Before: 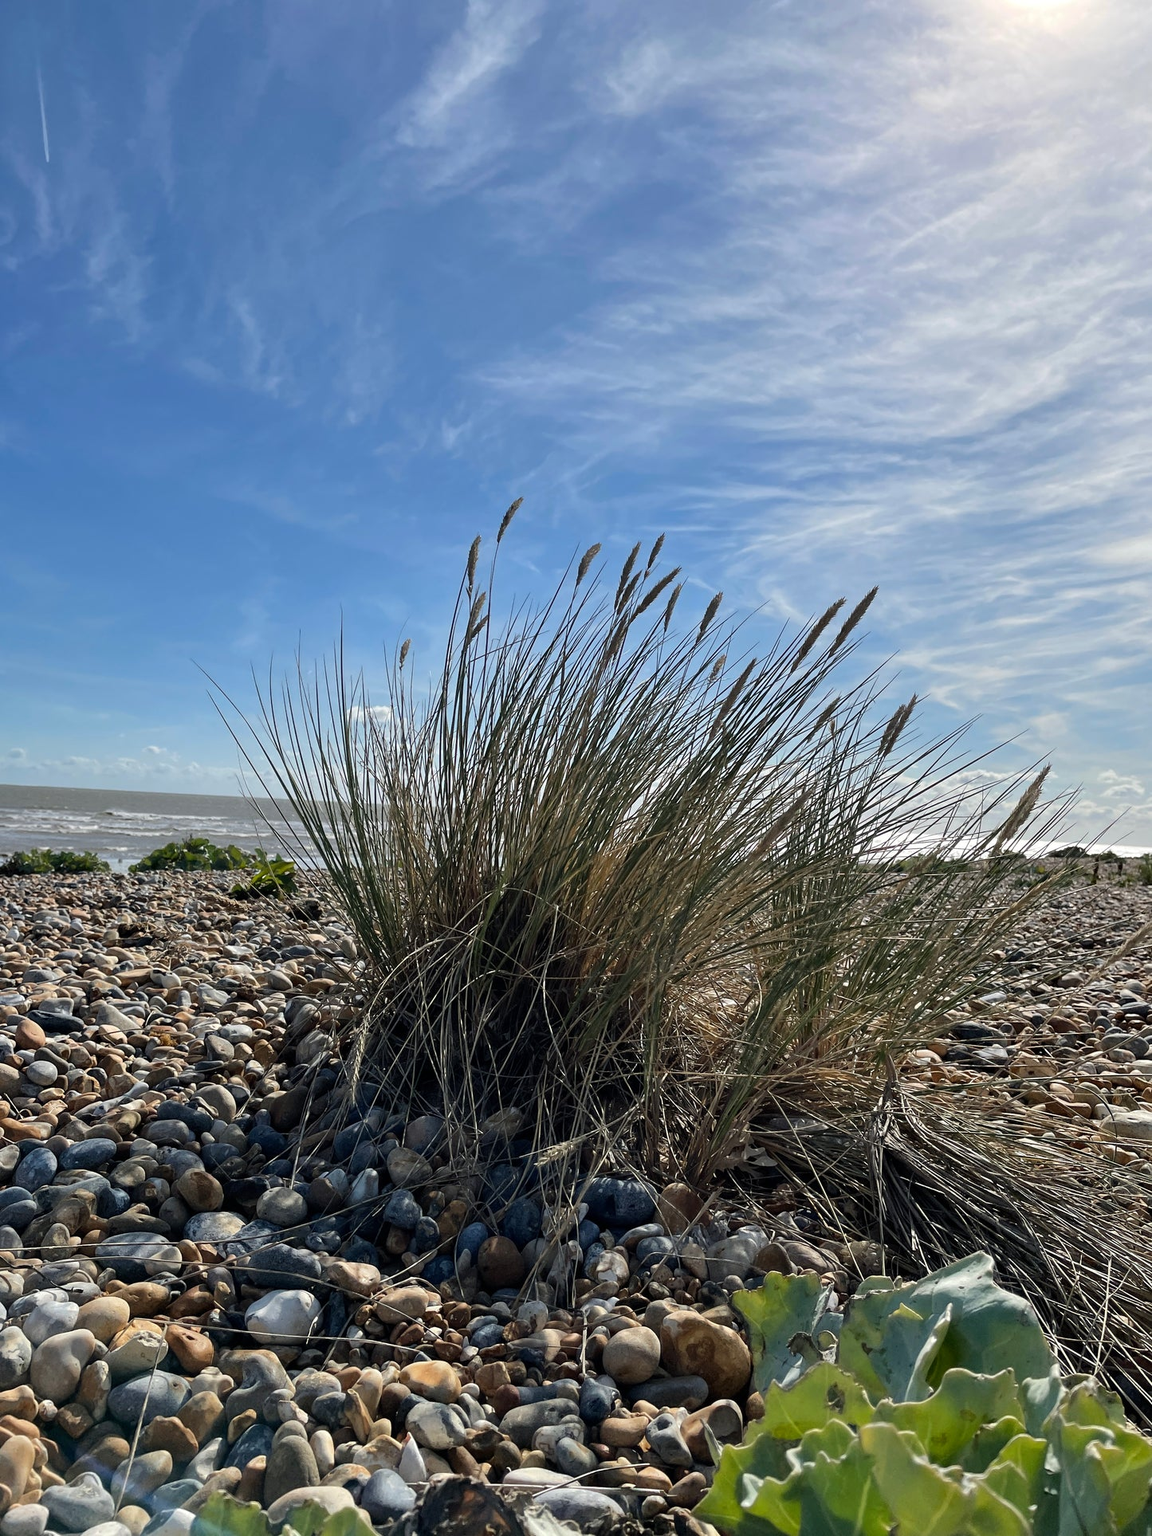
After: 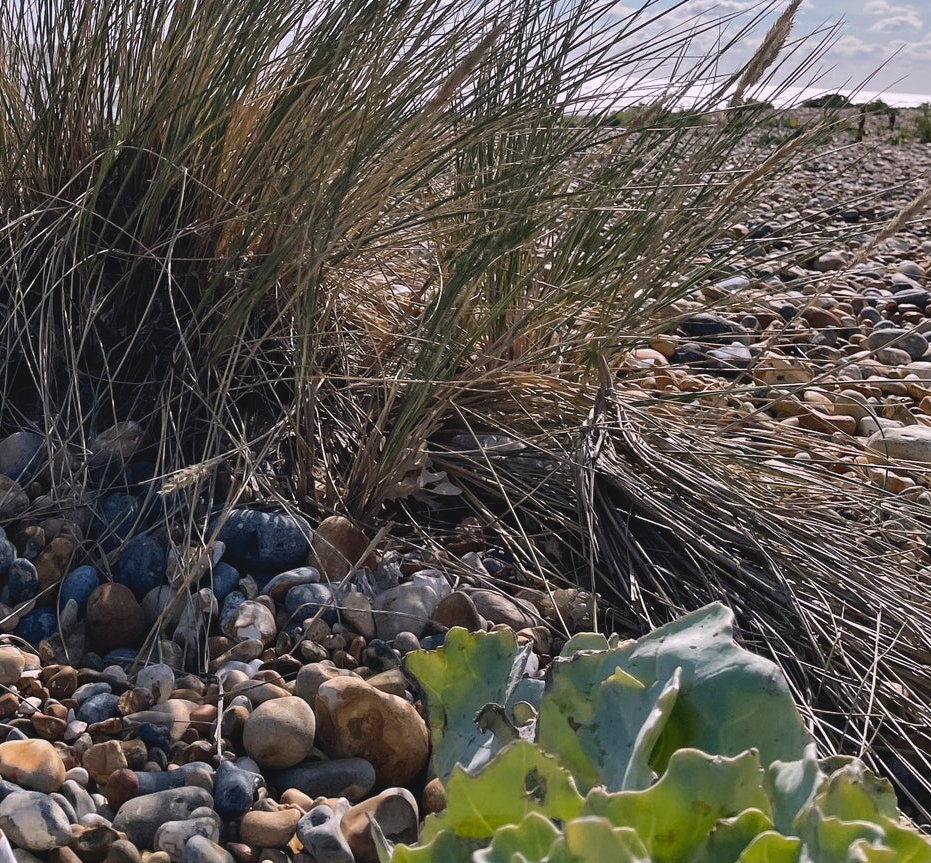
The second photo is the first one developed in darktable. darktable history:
white balance: red 1.05, blue 1.072
contrast brightness saturation: contrast -0.11
crop and rotate: left 35.509%, top 50.238%, bottom 4.934%
